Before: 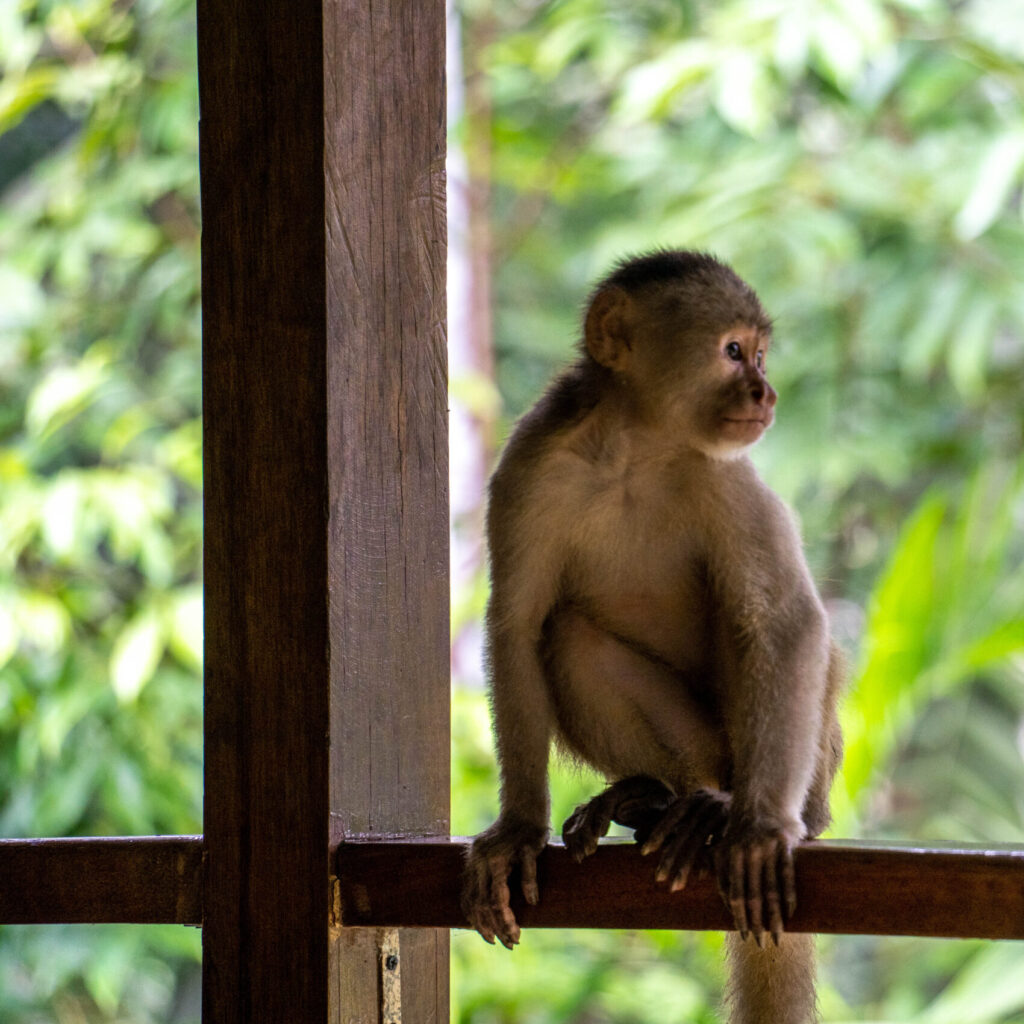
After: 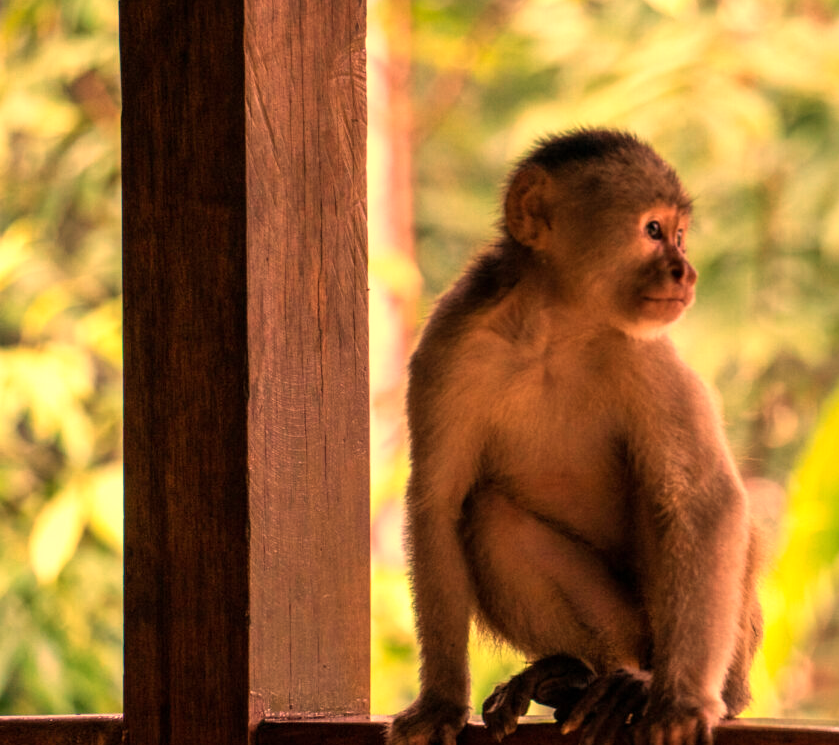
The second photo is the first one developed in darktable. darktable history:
white balance: red 1.467, blue 0.684
crop: left 7.856%, top 11.836%, right 10.12%, bottom 15.387%
